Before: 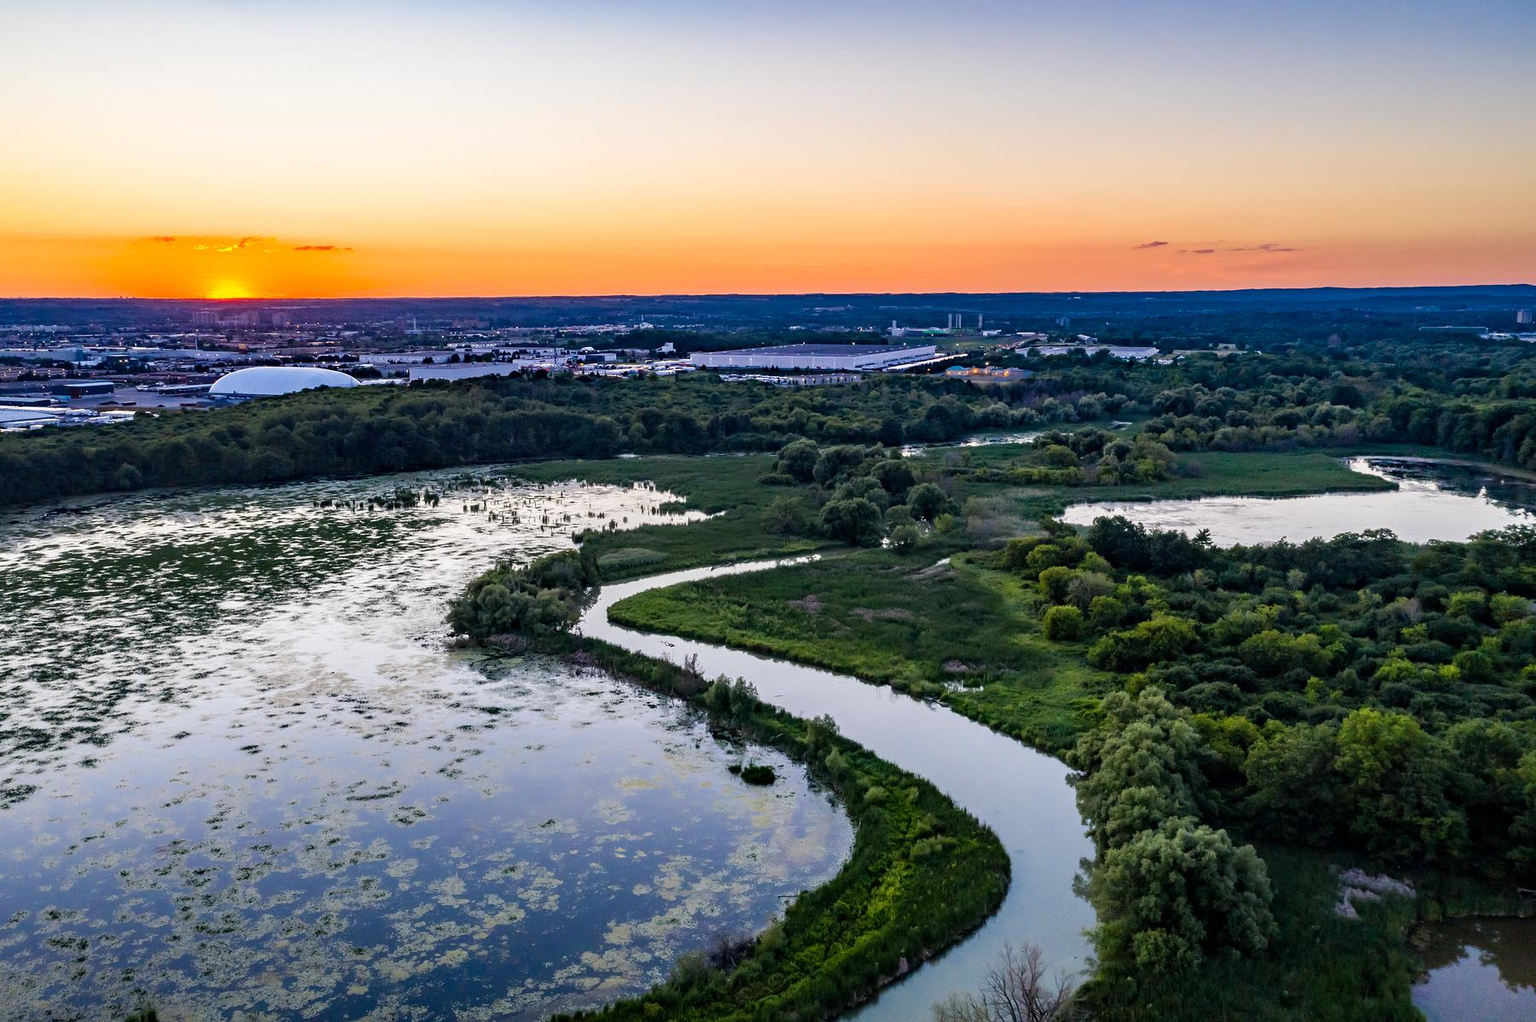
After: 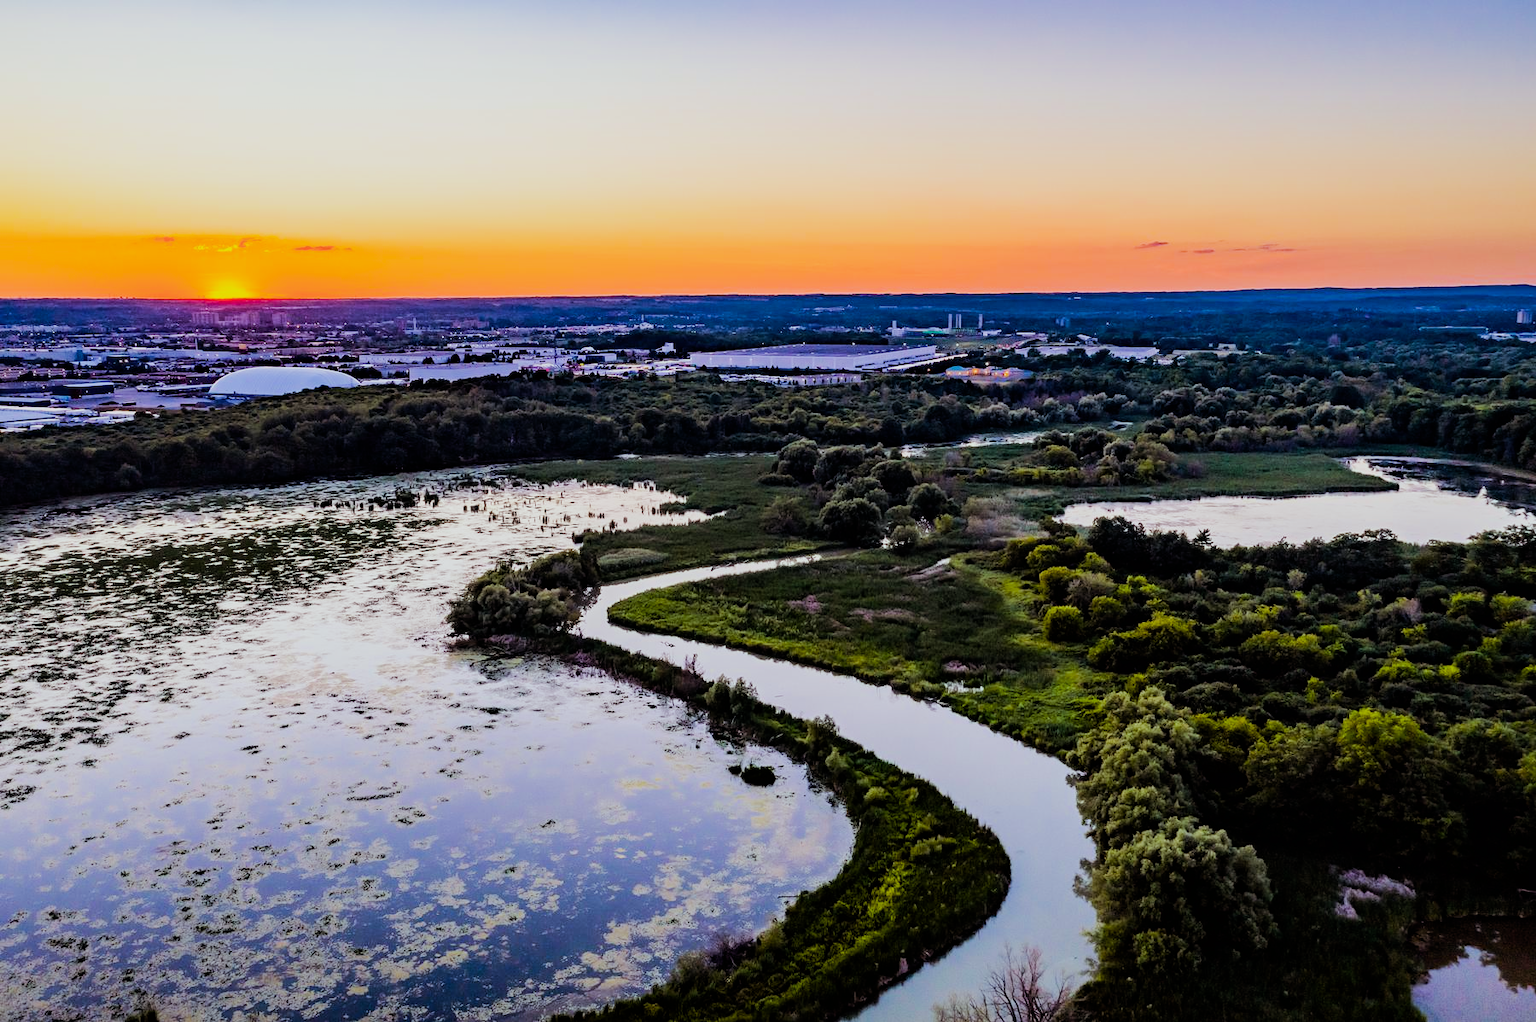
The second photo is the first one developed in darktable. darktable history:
tone equalizer: -8 EV -0.75 EV, -7 EV -0.7 EV, -6 EV -0.6 EV, -5 EV -0.4 EV, -3 EV 0.4 EV, -2 EV 0.6 EV, -1 EV 0.7 EV, +0 EV 0.75 EV, edges refinement/feathering 500, mask exposure compensation -1.57 EV, preserve details no
filmic rgb: black relative exposure -6.98 EV, white relative exposure 5.63 EV, hardness 2.86
rgb levels: mode RGB, independent channels, levels [[0, 0.474, 1], [0, 0.5, 1], [0, 0.5, 1]]
color balance rgb: perceptual saturation grading › global saturation 25%, perceptual brilliance grading › mid-tones 10%, perceptual brilliance grading › shadows 15%, global vibrance 20%
